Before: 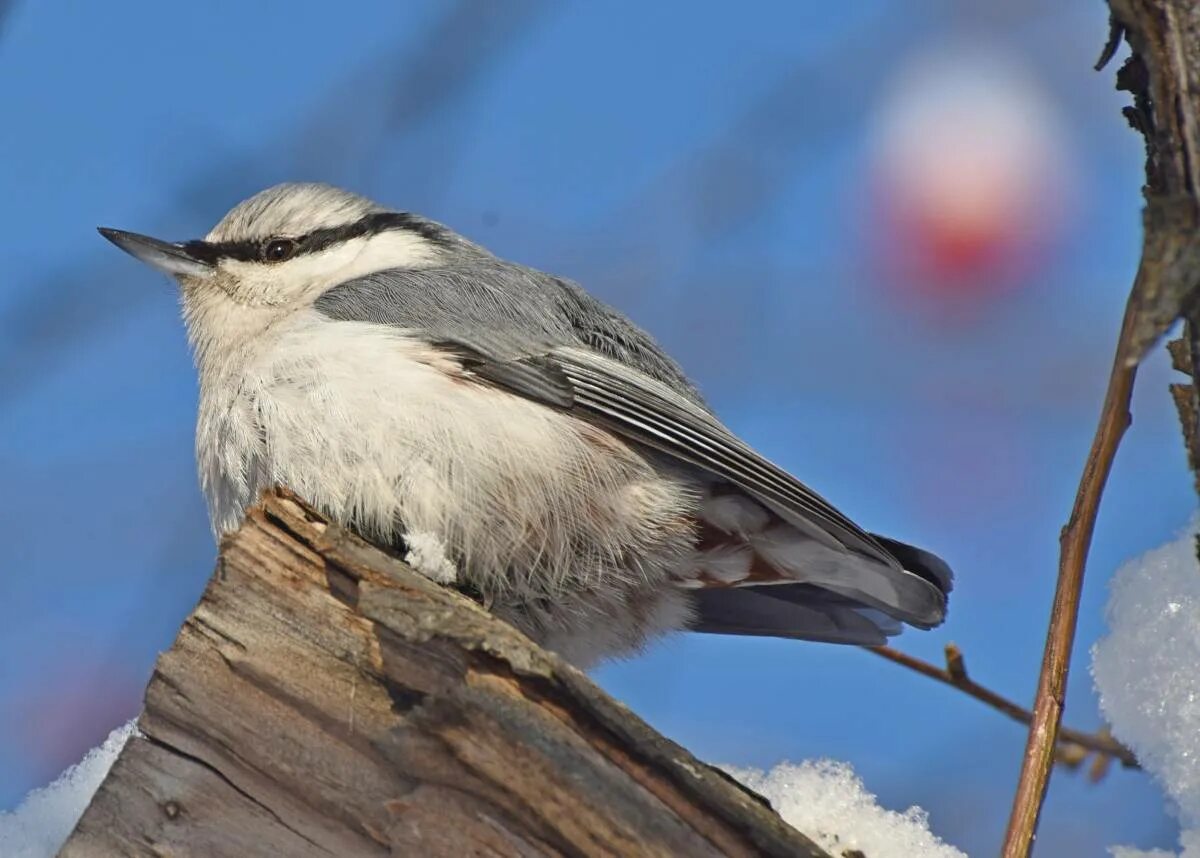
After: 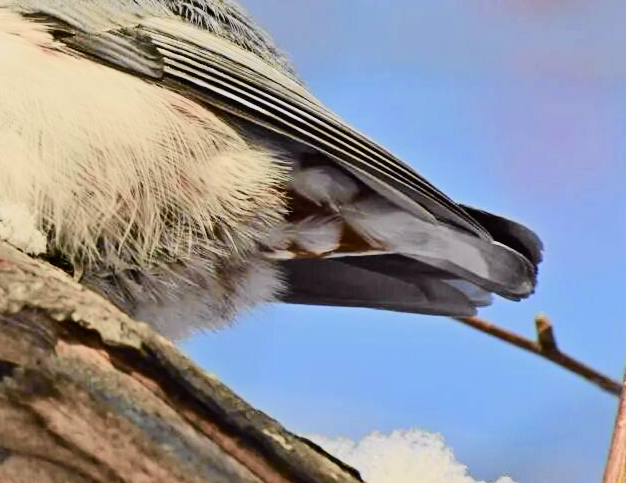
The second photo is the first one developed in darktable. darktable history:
tone curve: curves: ch0 [(0, 0.006) (0.184, 0.172) (0.405, 0.46) (0.456, 0.528) (0.634, 0.728) (0.877, 0.89) (0.984, 0.935)]; ch1 [(0, 0) (0.443, 0.43) (0.492, 0.495) (0.566, 0.582) (0.595, 0.606) (0.608, 0.609) (0.65, 0.677) (1, 1)]; ch2 [(0, 0) (0.33, 0.301) (0.421, 0.443) (0.447, 0.489) (0.492, 0.495) (0.537, 0.583) (0.586, 0.591) (0.663, 0.686) (1, 1)], color space Lab, independent channels, preserve colors none
crop: left 34.181%, top 38.406%, right 13.615%, bottom 5.222%
exposure: black level correction 0.004, exposure 0.39 EV, compensate exposure bias true, compensate highlight preservation false
contrast brightness saturation: contrast 0.152, brightness 0.048
filmic rgb: black relative exposure -7.65 EV, white relative exposure 4.56 EV, hardness 3.61
